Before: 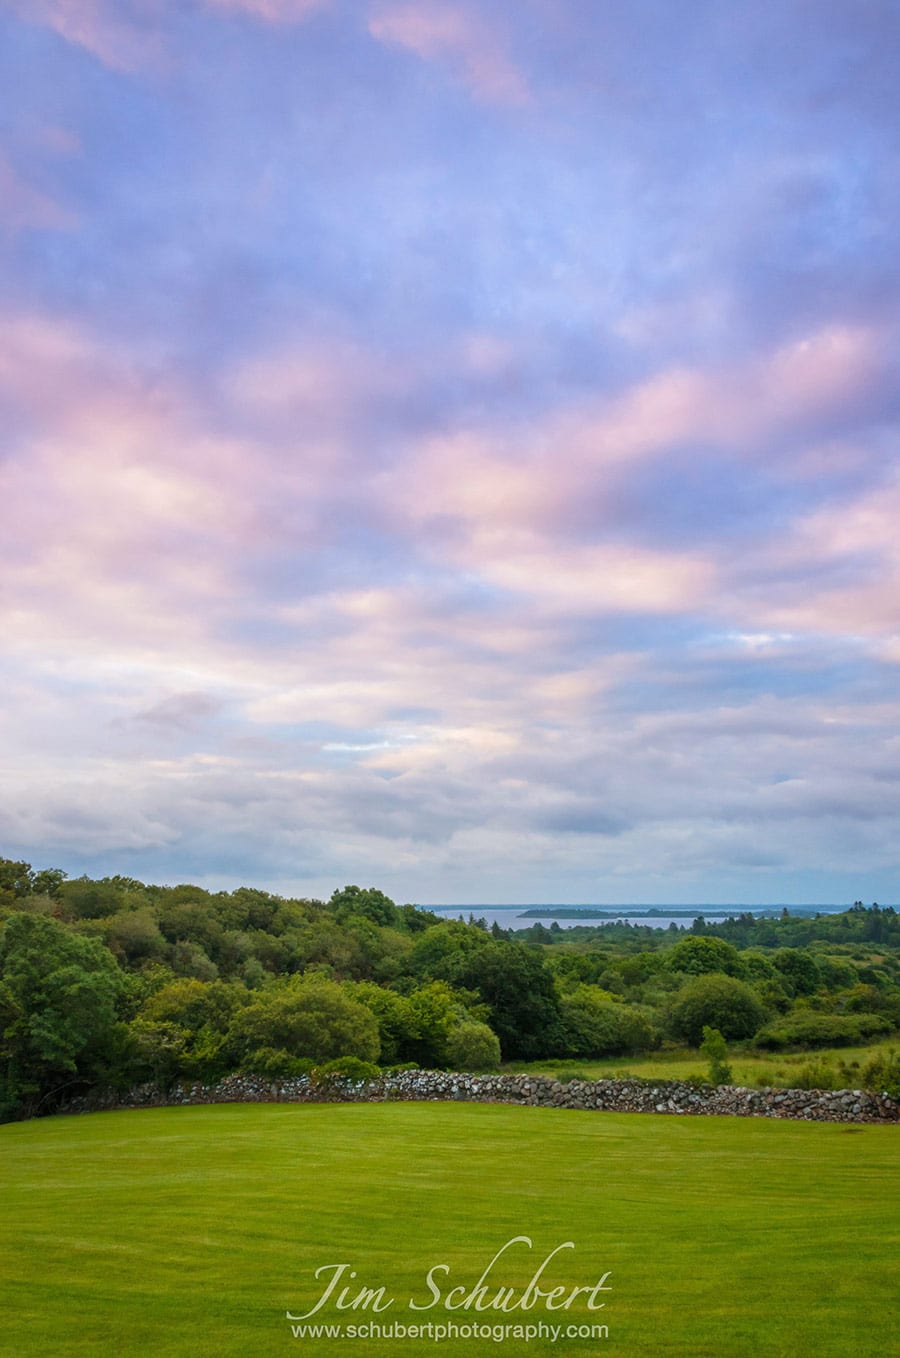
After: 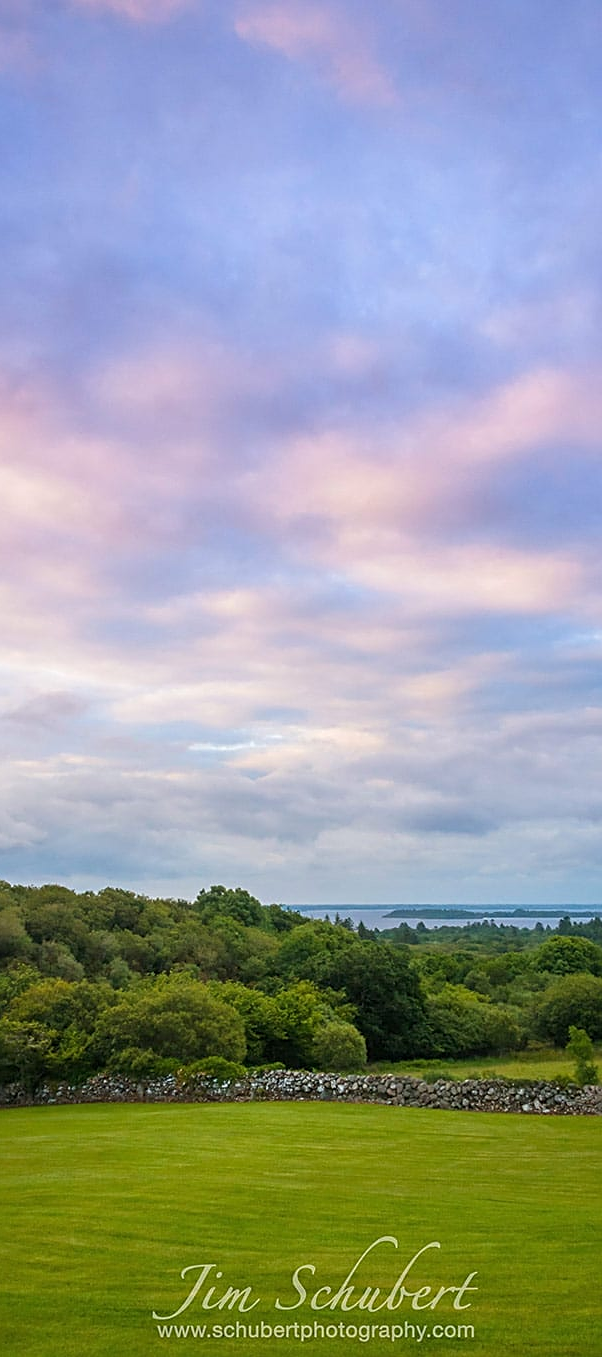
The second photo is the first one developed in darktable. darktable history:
crop and rotate: left 14.977%, right 18.128%
sharpen: on, module defaults
